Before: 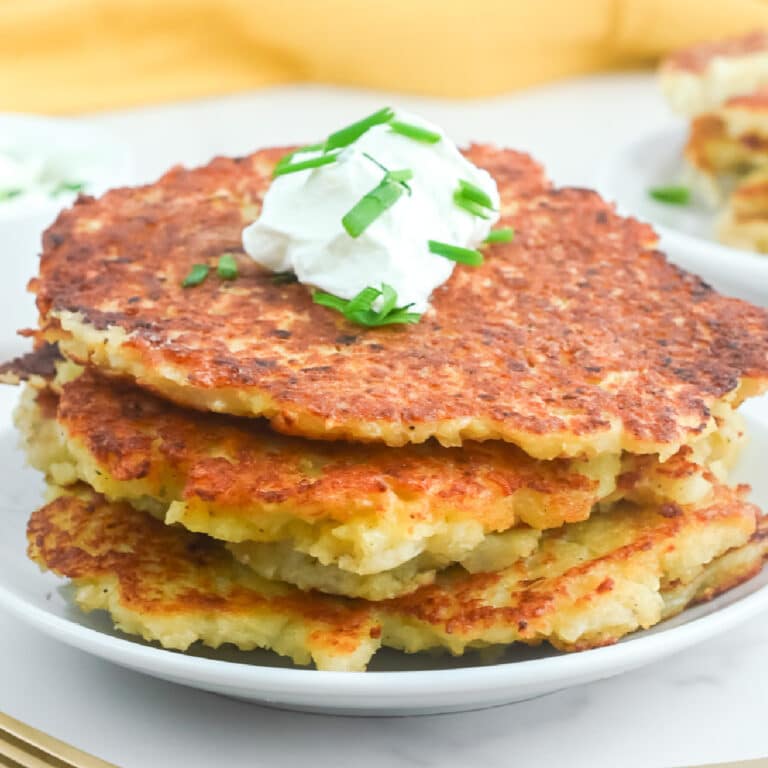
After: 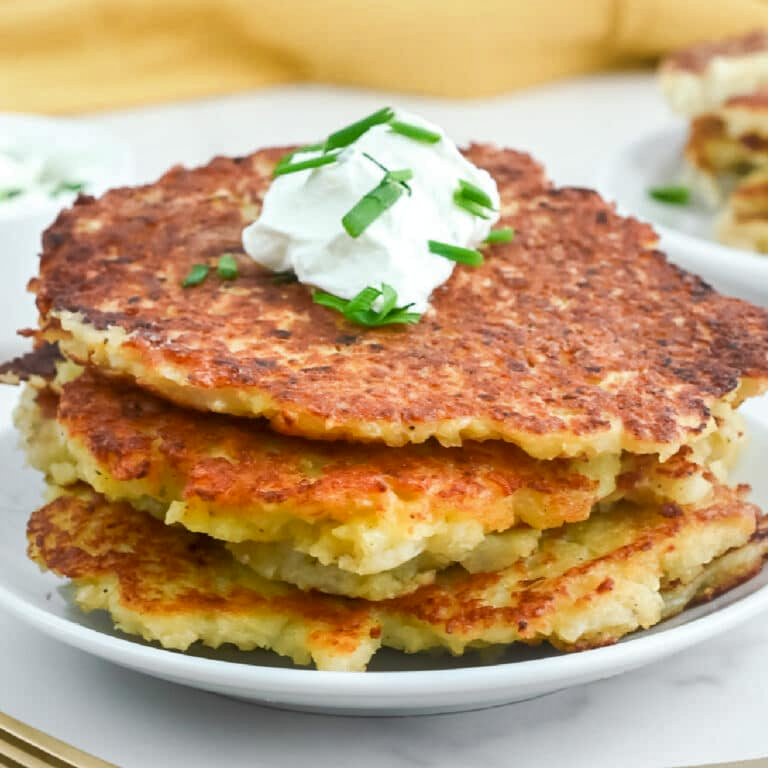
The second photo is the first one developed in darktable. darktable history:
shadows and highlights: highlights color adjustment 0%, low approximation 0.01, soften with gaussian
exposure: black level correction 0.007, compensate highlight preservation false
